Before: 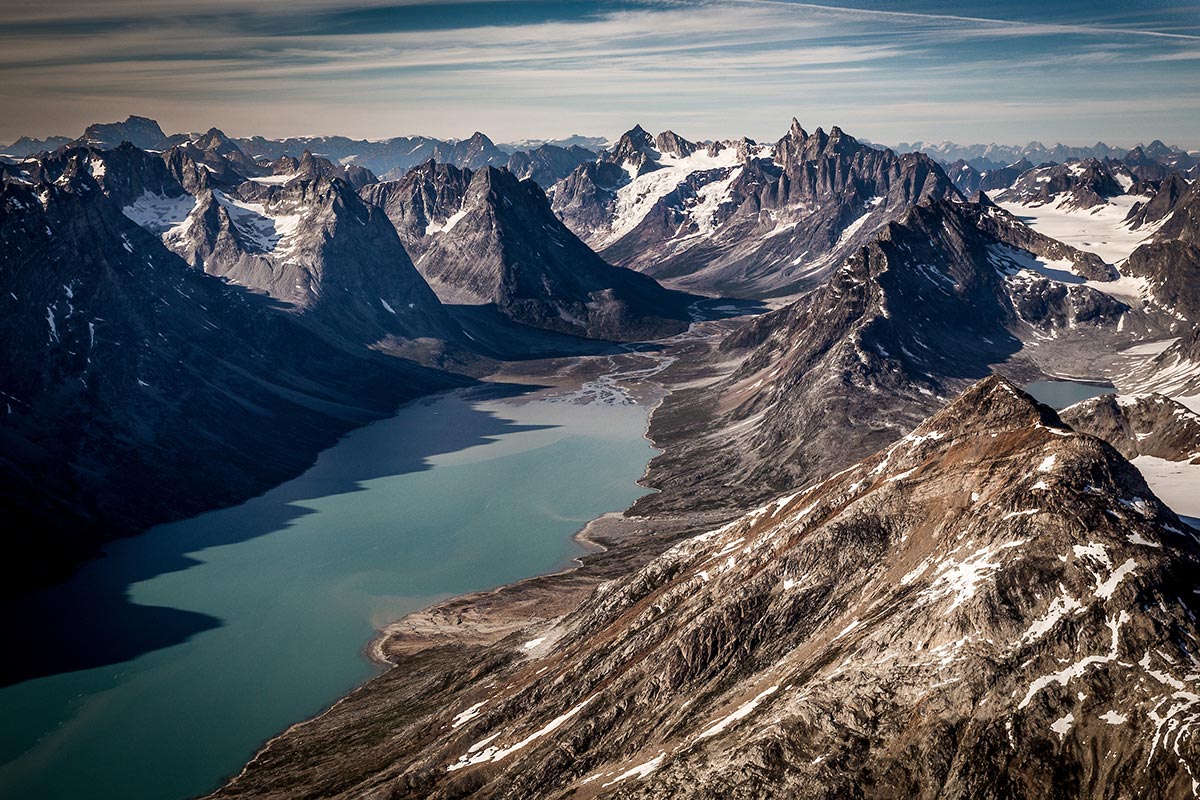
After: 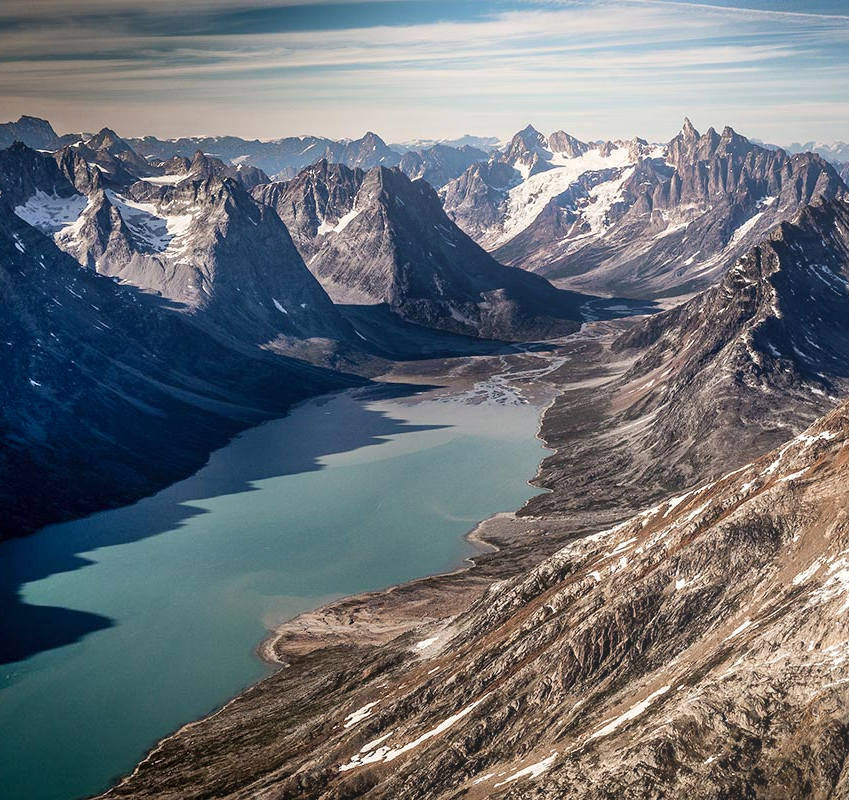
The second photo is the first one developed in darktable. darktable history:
shadows and highlights: soften with gaussian
crop and rotate: left 9.061%, right 20.142%
bloom: on, module defaults
